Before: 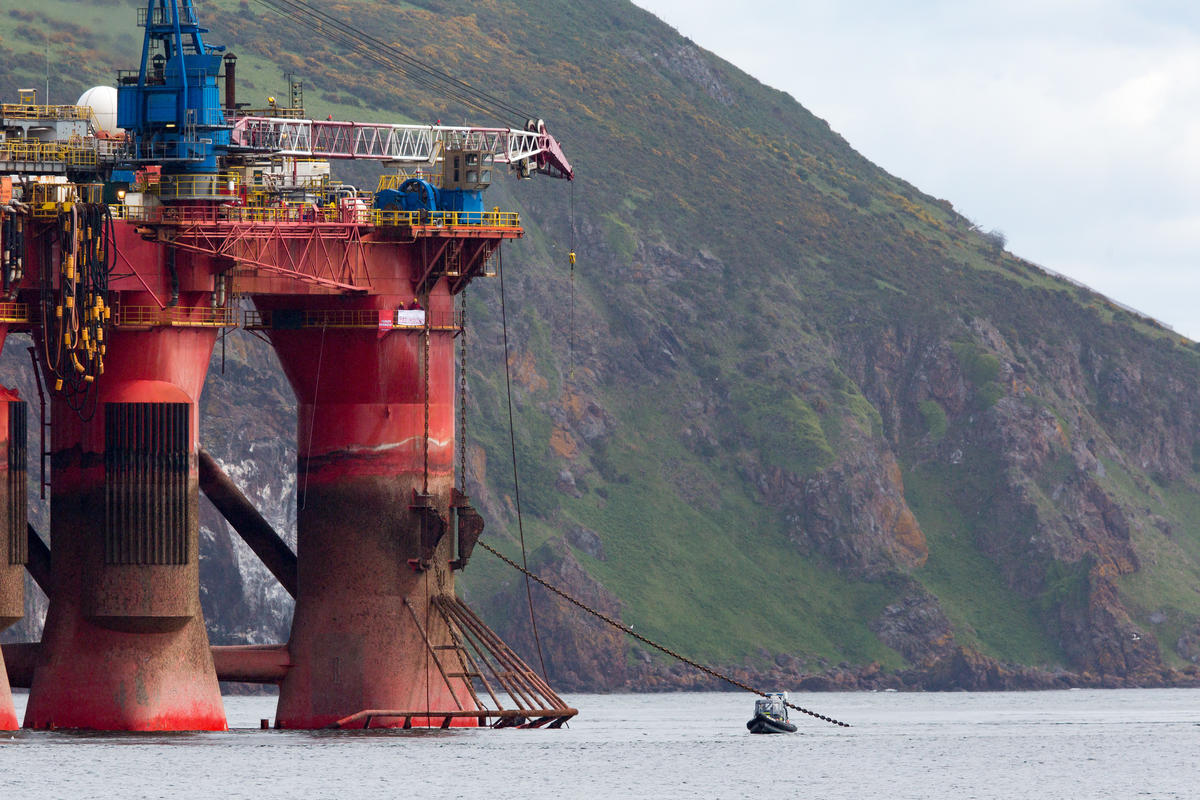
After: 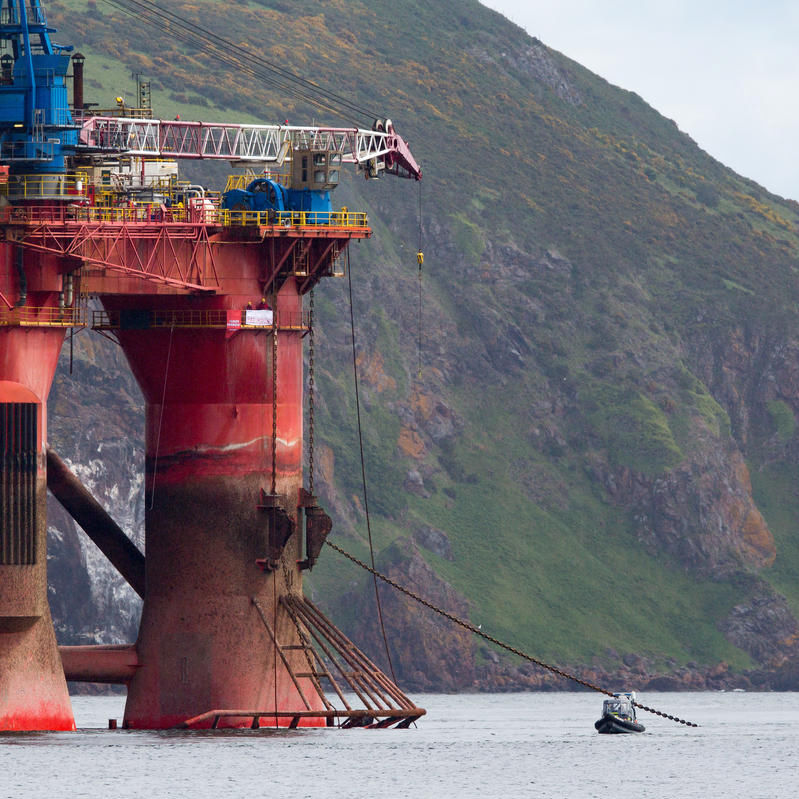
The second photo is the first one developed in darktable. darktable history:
crop and rotate: left 12.673%, right 20.66%
shadows and highlights: shadows 62.66, white point adjustment 0.37, highlights -34.44, compress 83.82%
